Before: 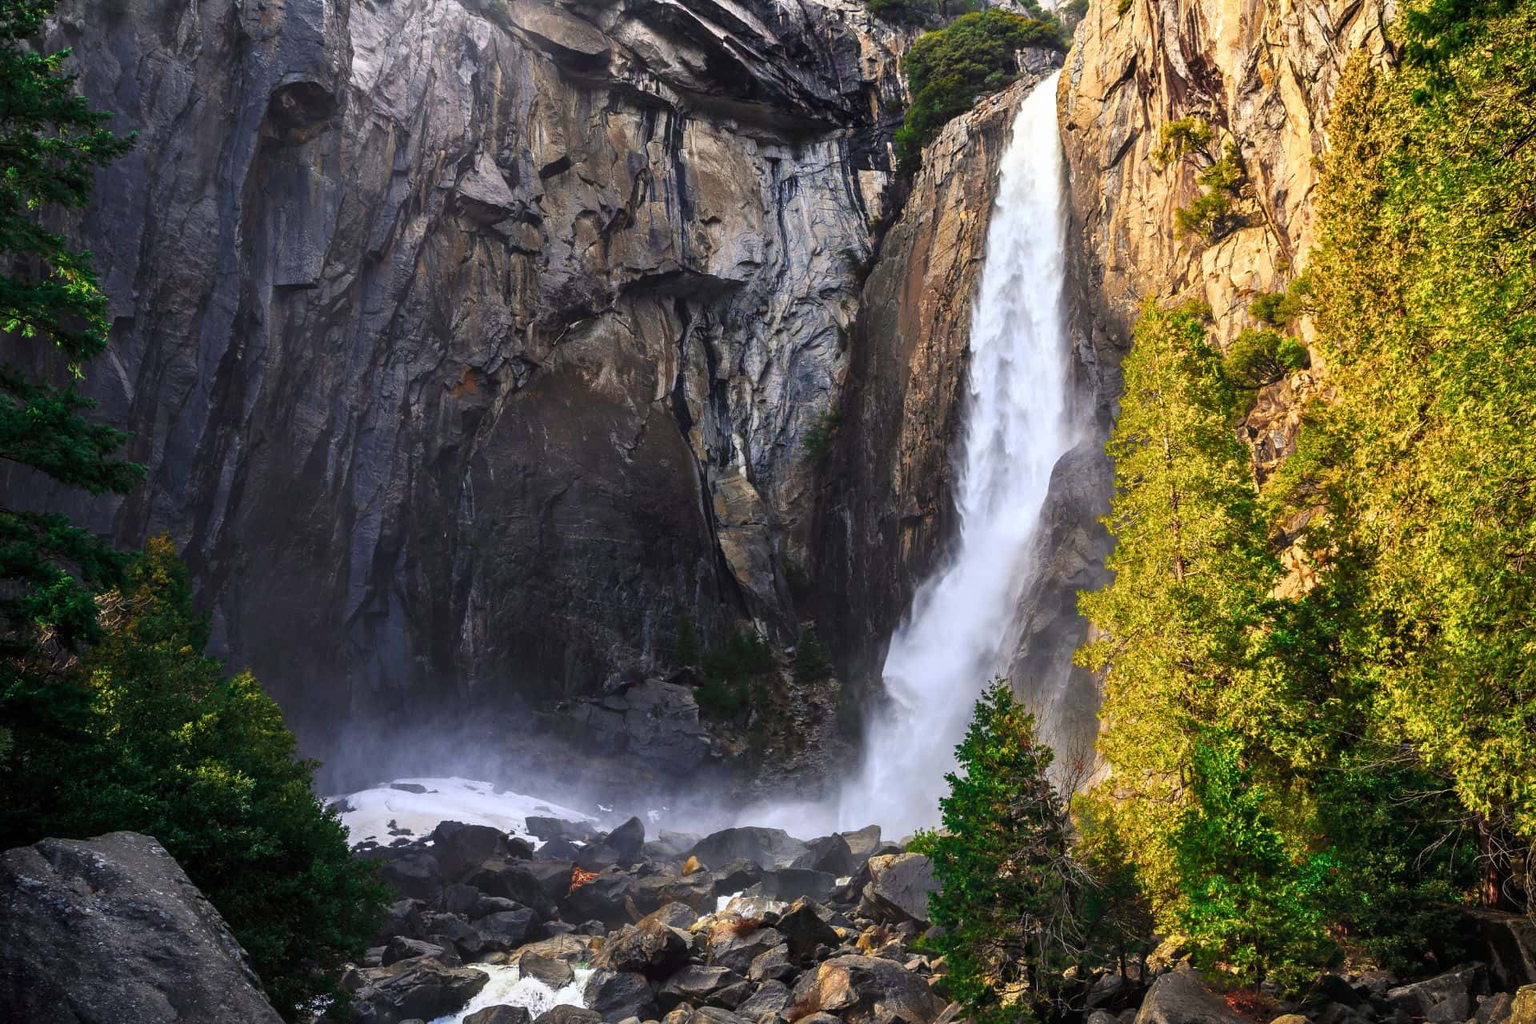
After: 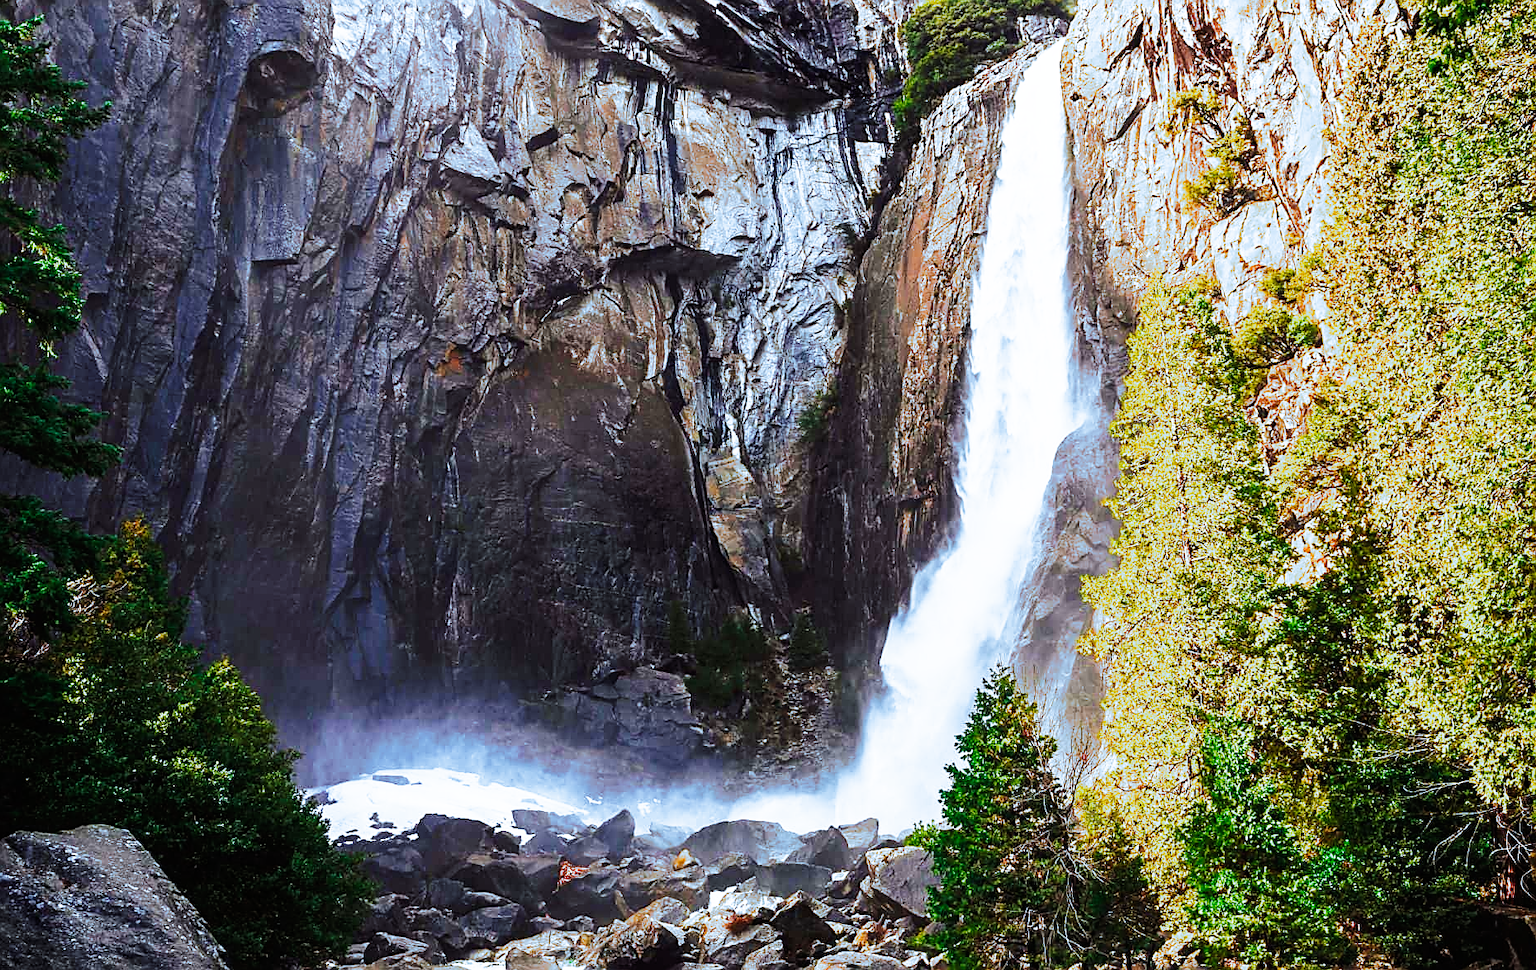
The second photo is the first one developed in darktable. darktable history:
split-toning: shadows › hue 351.18°, shadows › saturation 0.86, highlights › hue 218.82°, highlights › saturation 0.73, balance -19.167
contrast equalizer: y [[0.5, 0.5, 0.472, 0.5, 0.5, 0.5], [0.5 ×6], [0.5 ×6], [0 ×6], [0 ×6]]
sharpen: amount 0.75
crop: left 1.964%, top 3.251%, right 1.122%, bottom 4.933%
base curve: curves: ch0 [(0, 0) (0.007, 0.004) (0.027, 0.03) (0.046, 0.07) (0.207, 0.54) (0.442, 0.872) (0.673, 0.972) (1, 1)], preserve colors none
